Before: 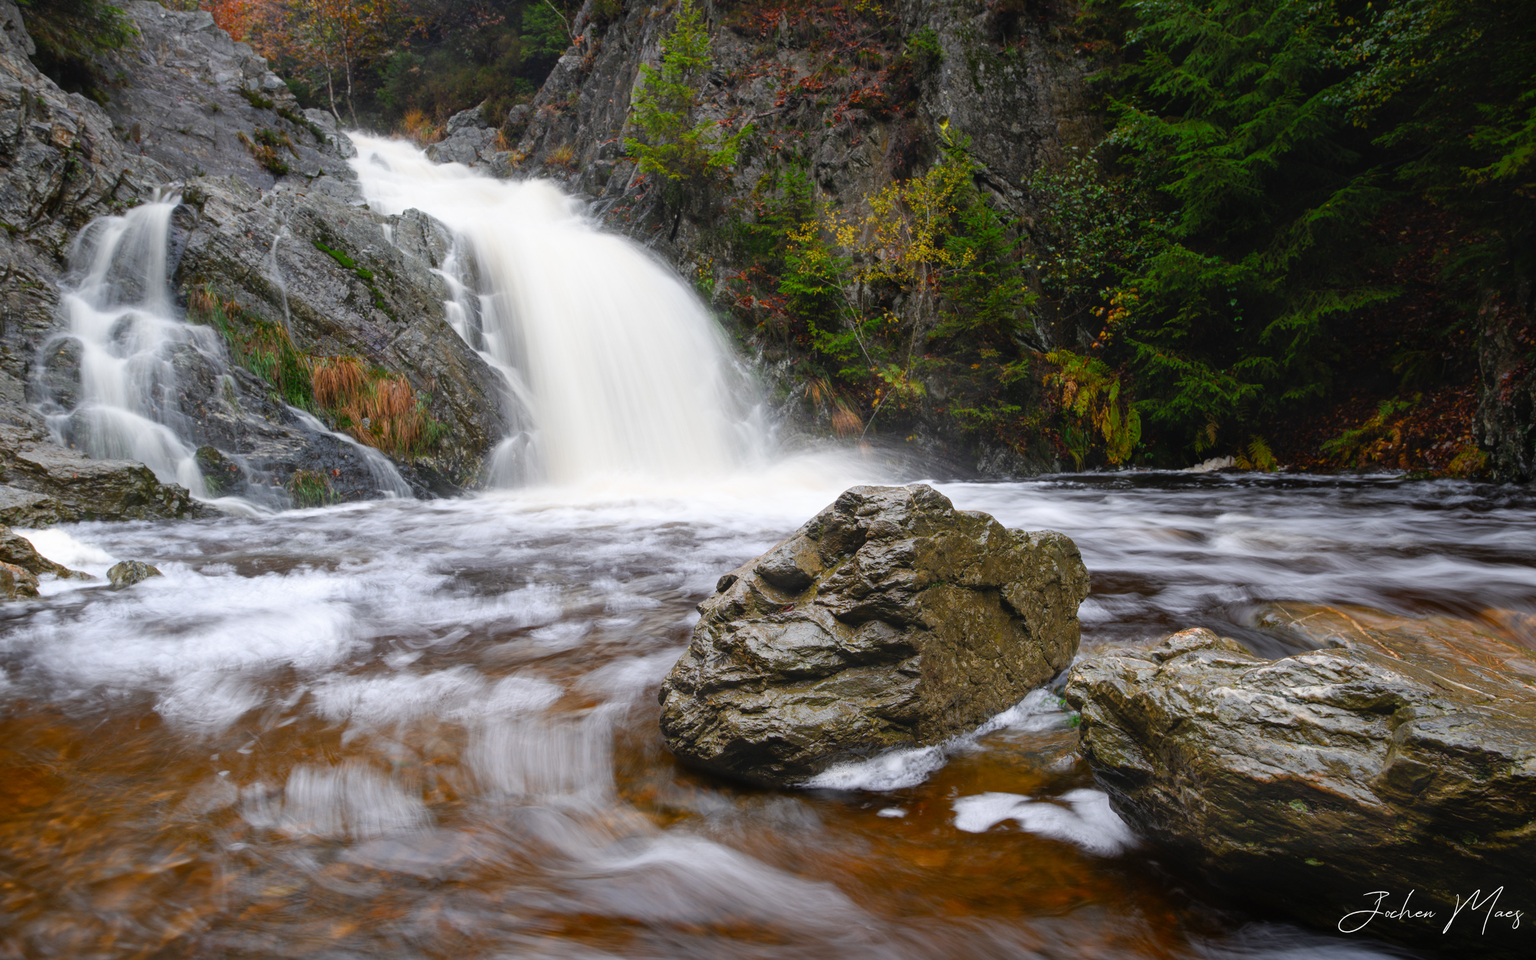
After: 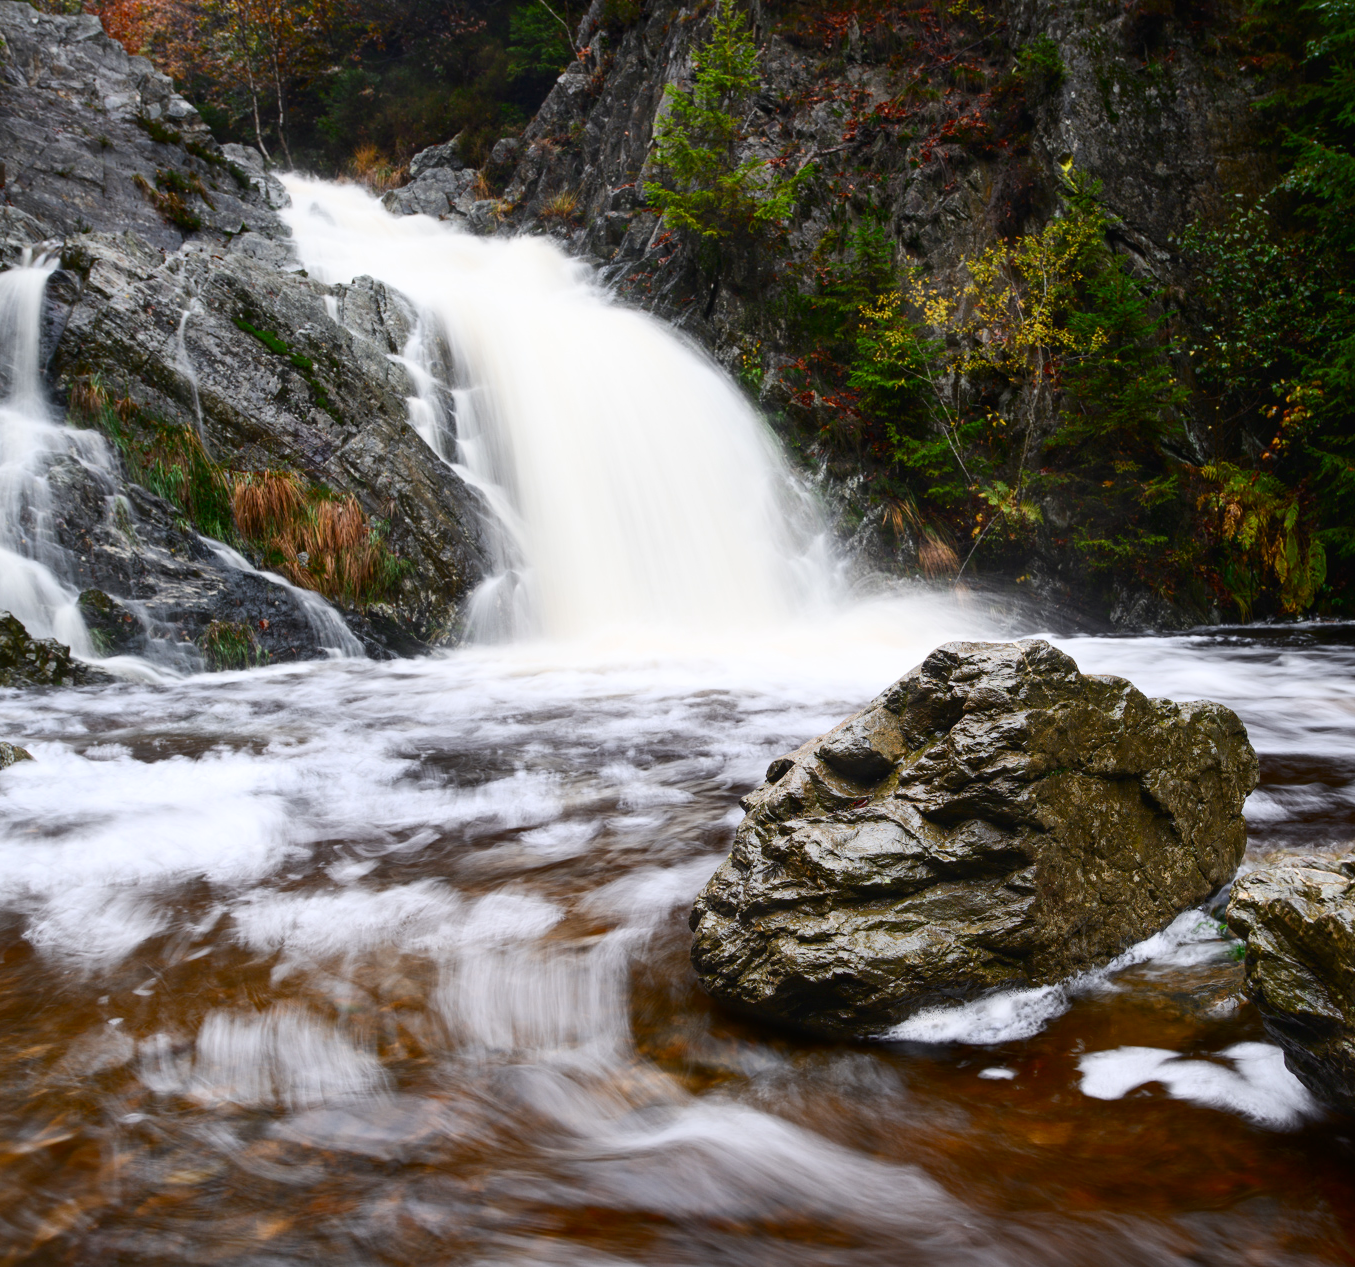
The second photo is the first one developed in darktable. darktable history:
contrast brightness saturation: contrast 0.273
crop and rotate: left 8.885%, right 24.272%
